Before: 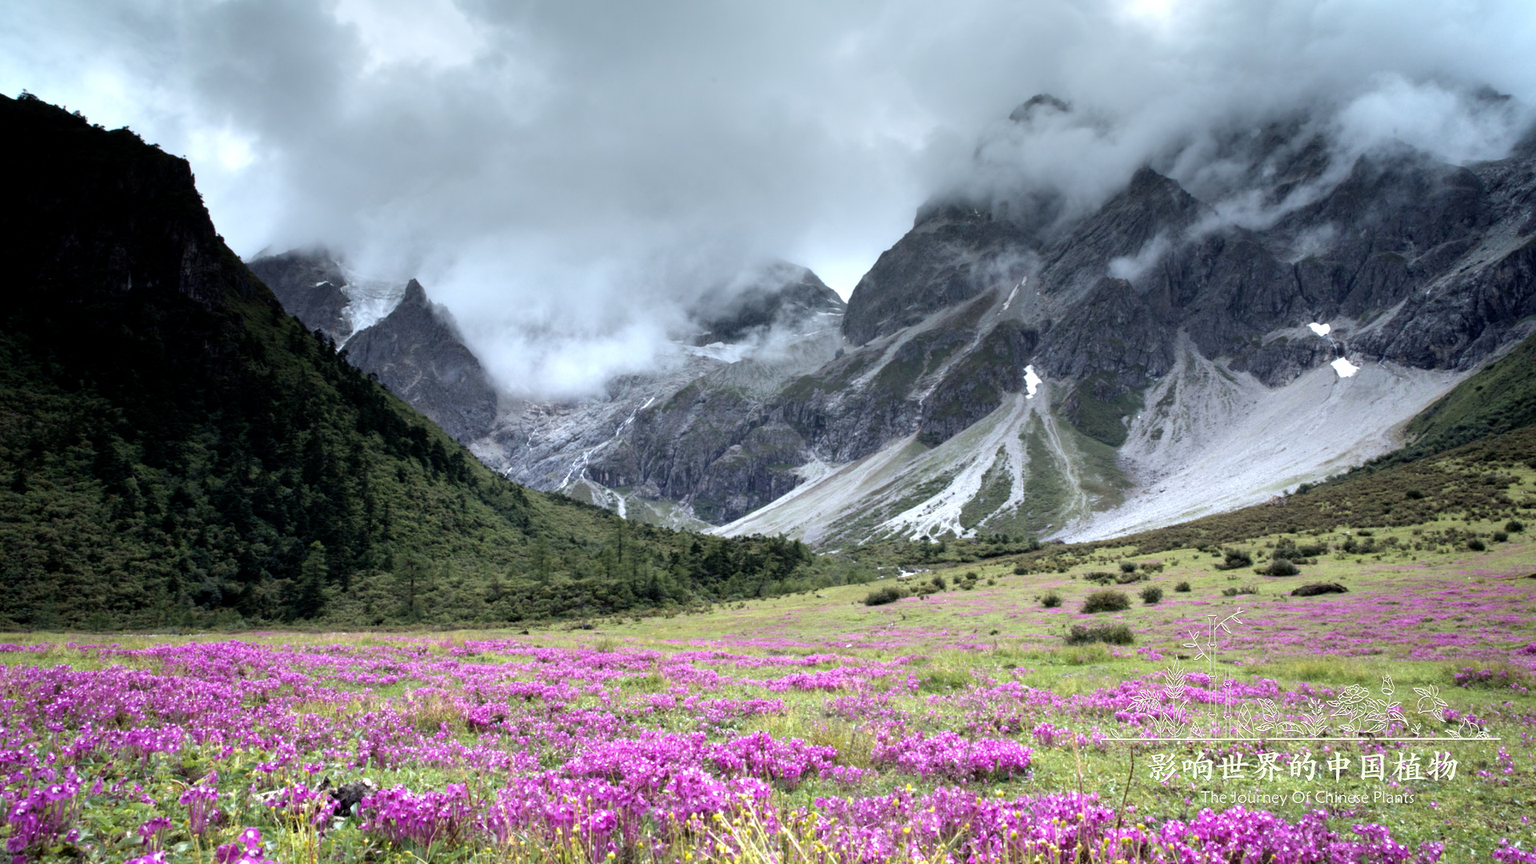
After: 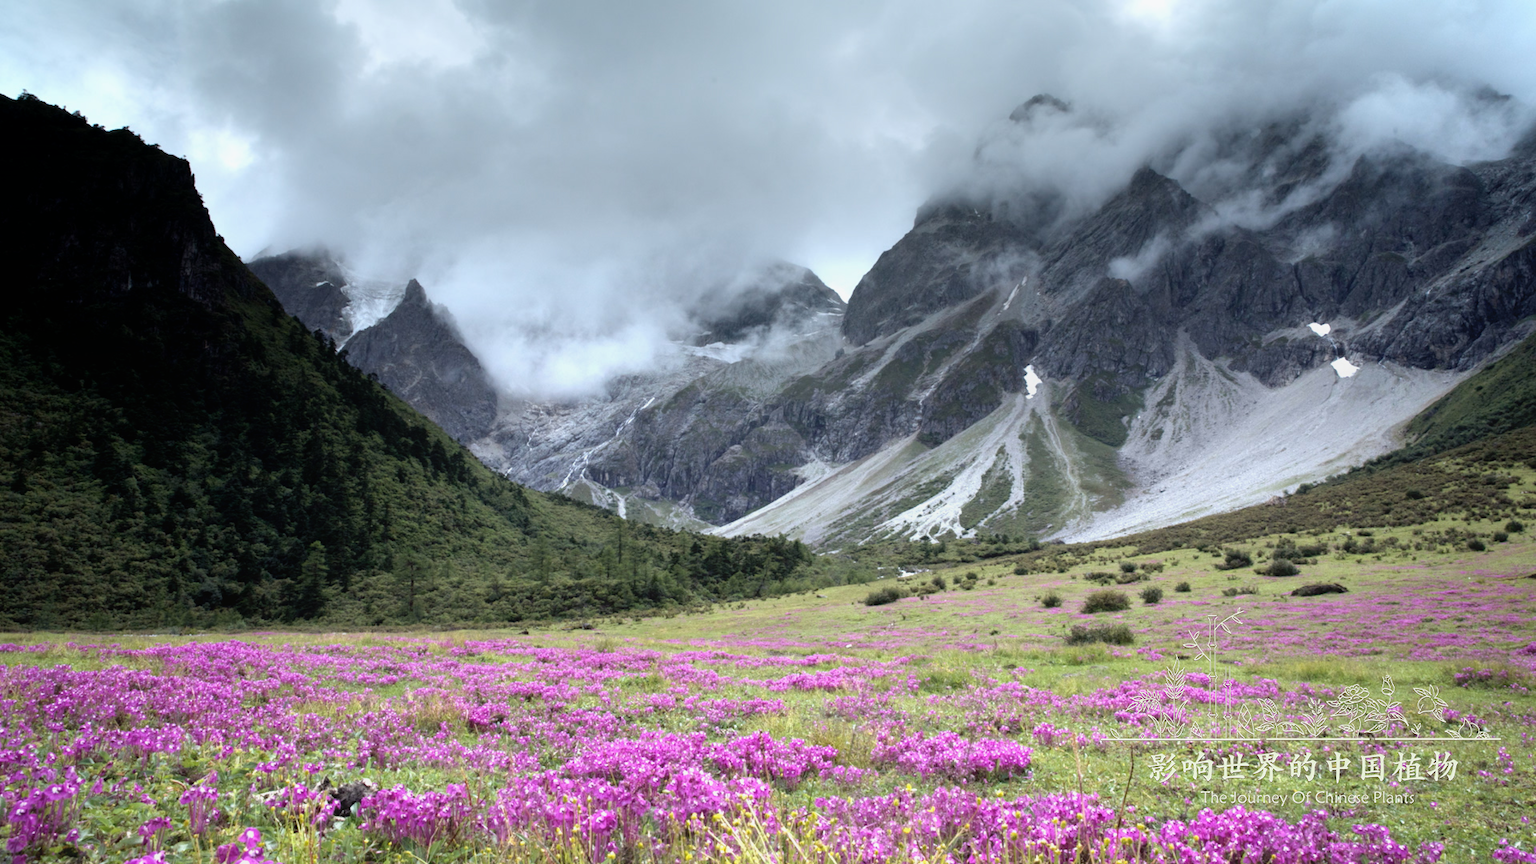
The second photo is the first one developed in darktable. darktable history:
contrast equalizer: octaves 7, y [[0.6 ×6], [0.55 ×6], [0 ×6], [0 ×6], [0 ×6]], mix -0.297
